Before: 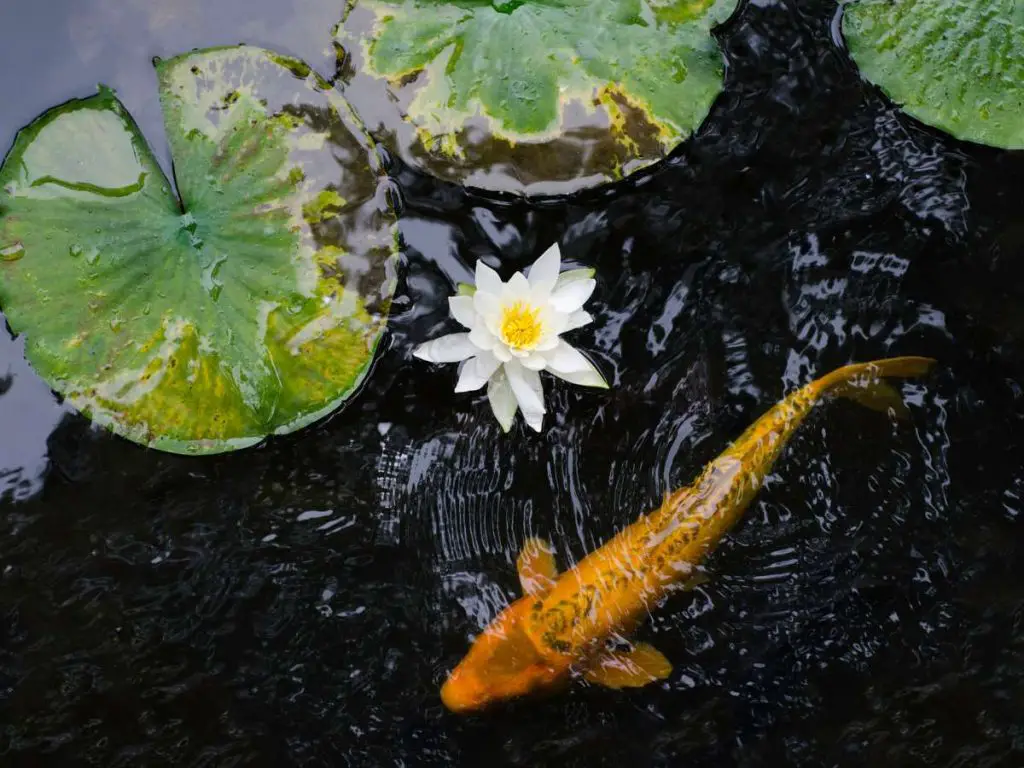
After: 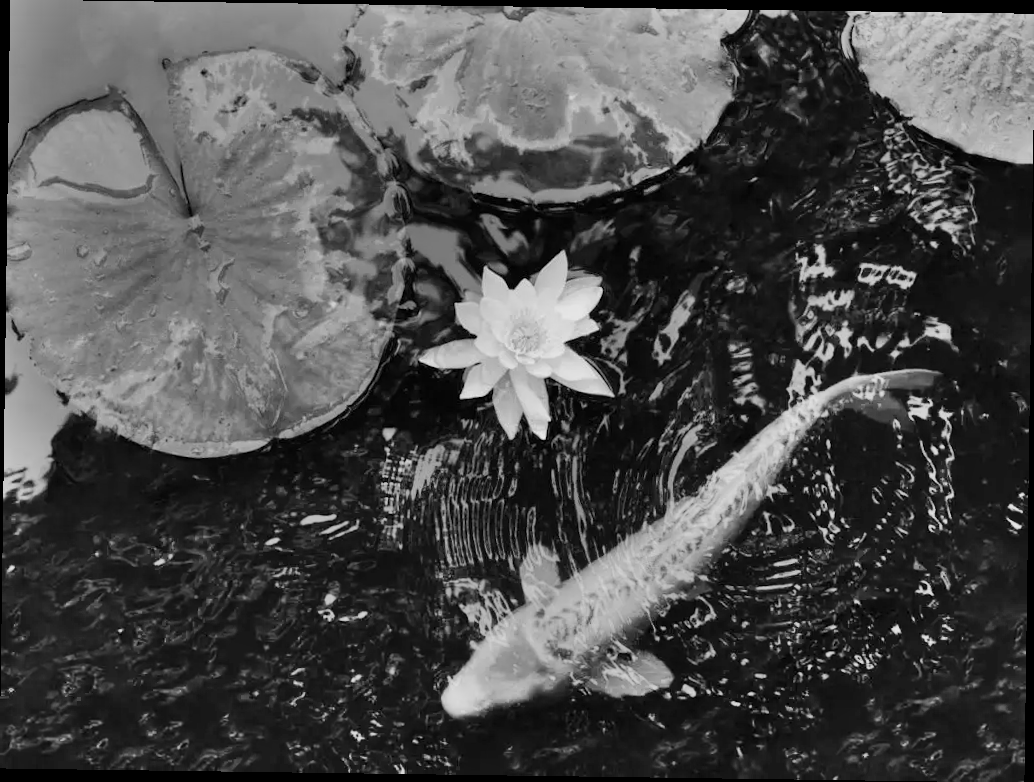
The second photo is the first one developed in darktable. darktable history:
bloom: size 15%, threshold 97%, strength 7%
rotate and perspective: rotation 0.8°, automatic cropping off
monochrome: a 32, b 64, size 2.3, highlights 1
exposure: exposure 0.02 EV, compensate highlight preservation false
shadows and highlights: shadows 80.73, white point adjustment -9.07, highlights -61.46, soften with gaussian
